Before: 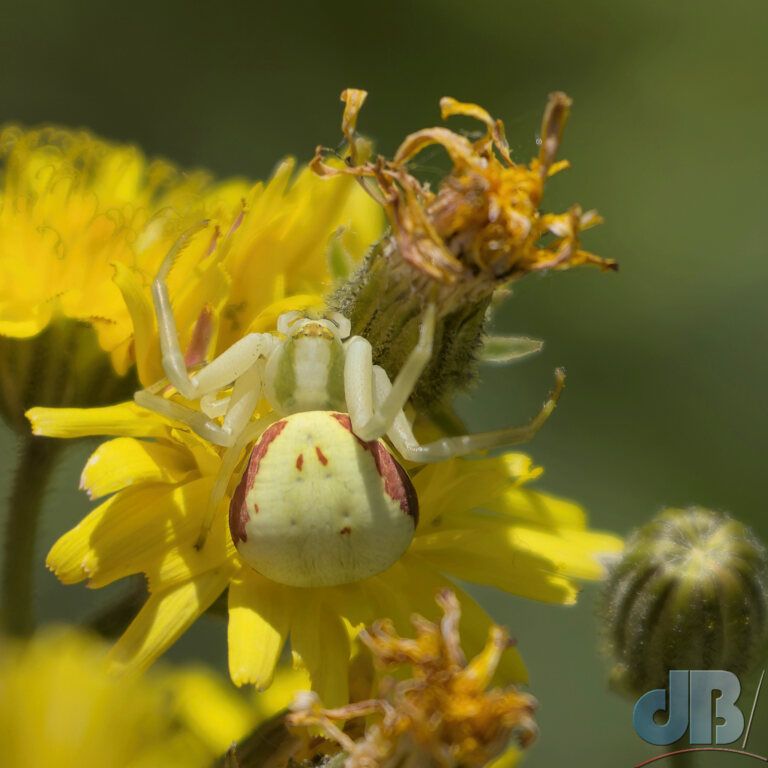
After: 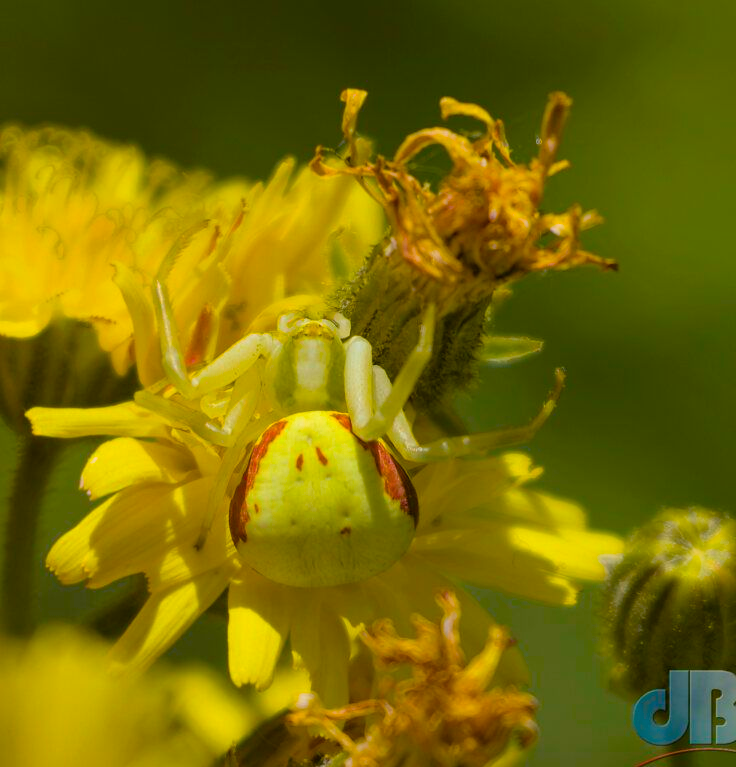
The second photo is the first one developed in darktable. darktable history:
crop: right 4.126%, bottom 0.031%
tone equalizer: on, module defaults
color balance rgb: linear chroma grading › global chroma 25%, perceptual saturation grading › global saturation 50%
